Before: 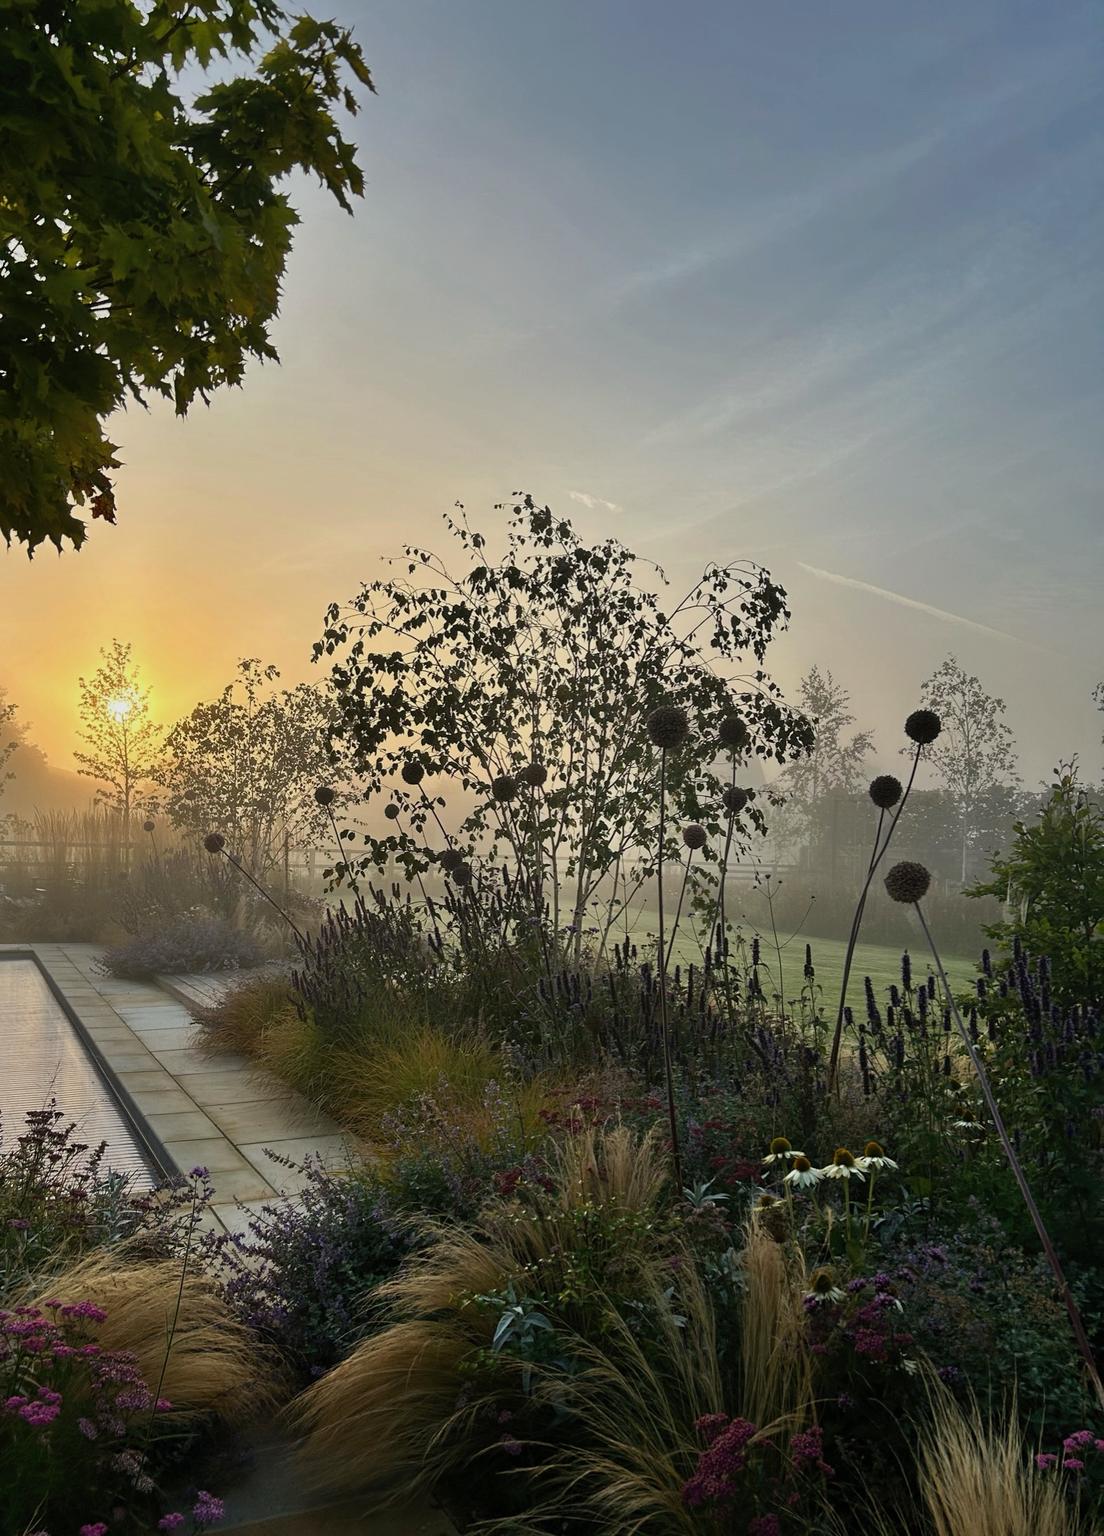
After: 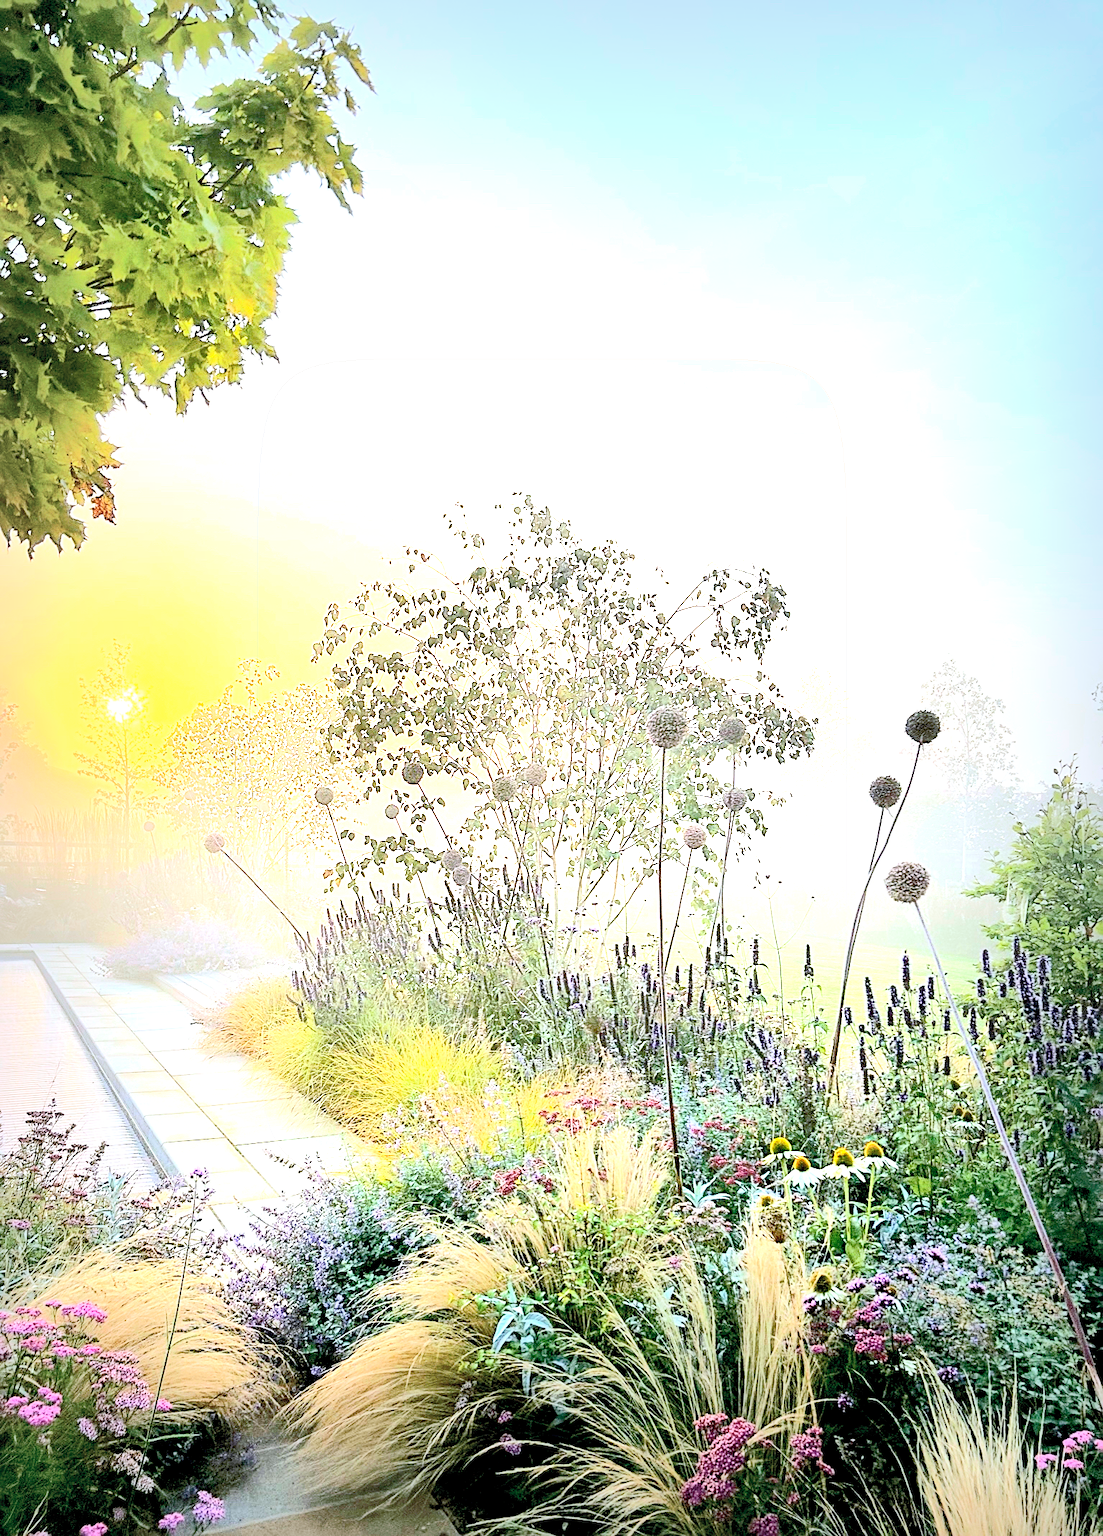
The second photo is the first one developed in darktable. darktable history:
sharpen: on, module defaults
vignetting: fall-off start 53.21%, brightness -0.402, saturation -0.294, automatic ratio true, width/height ratio 1.319, shape 0.225, unbound false
color calibration: illuminant as shot in camera, x 0.37, y 0.382, temperature 4314.42 K, saturation algorithm version 1 (2020)
contrast brightness saturation: contrast 0.387, brightness 0.53
exposure: black level correction 0, exposure 3.949 EV, compensate exposure bias true, compensate highlight preservation false
